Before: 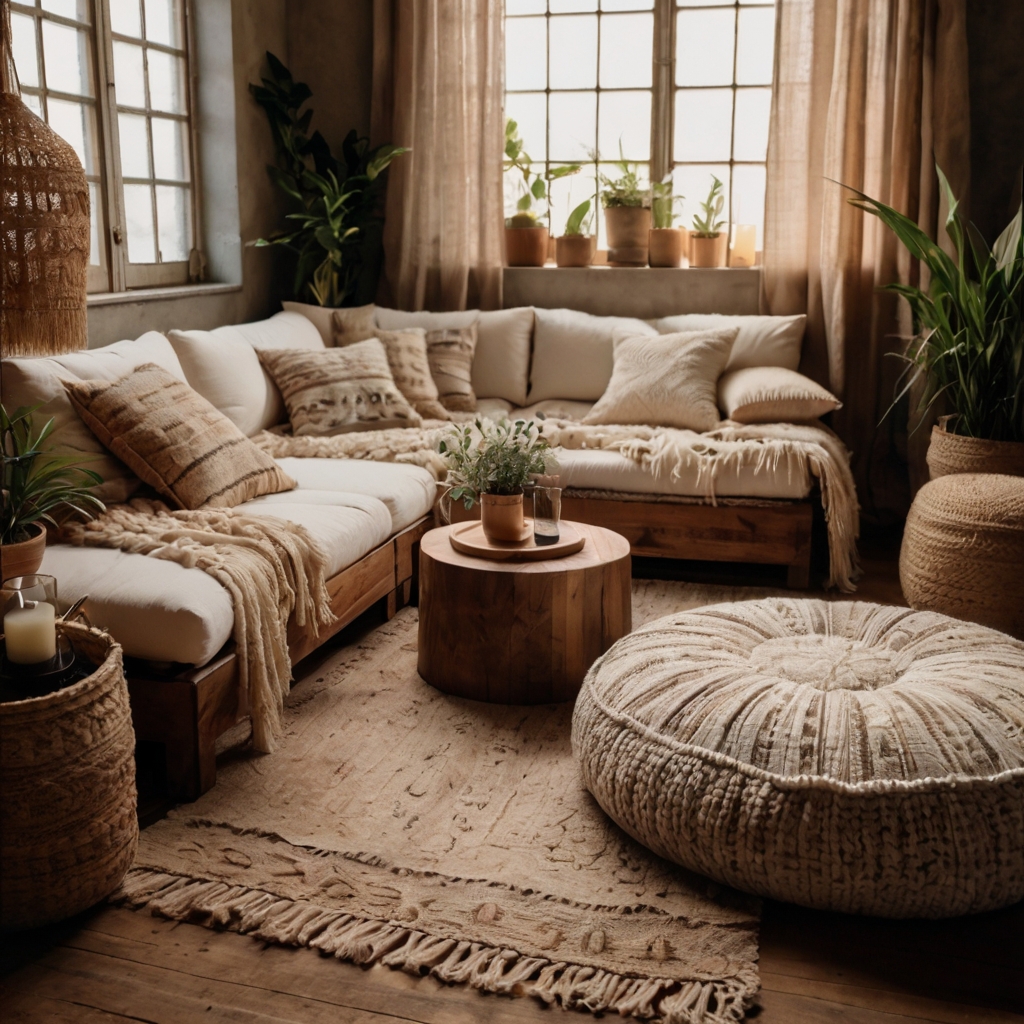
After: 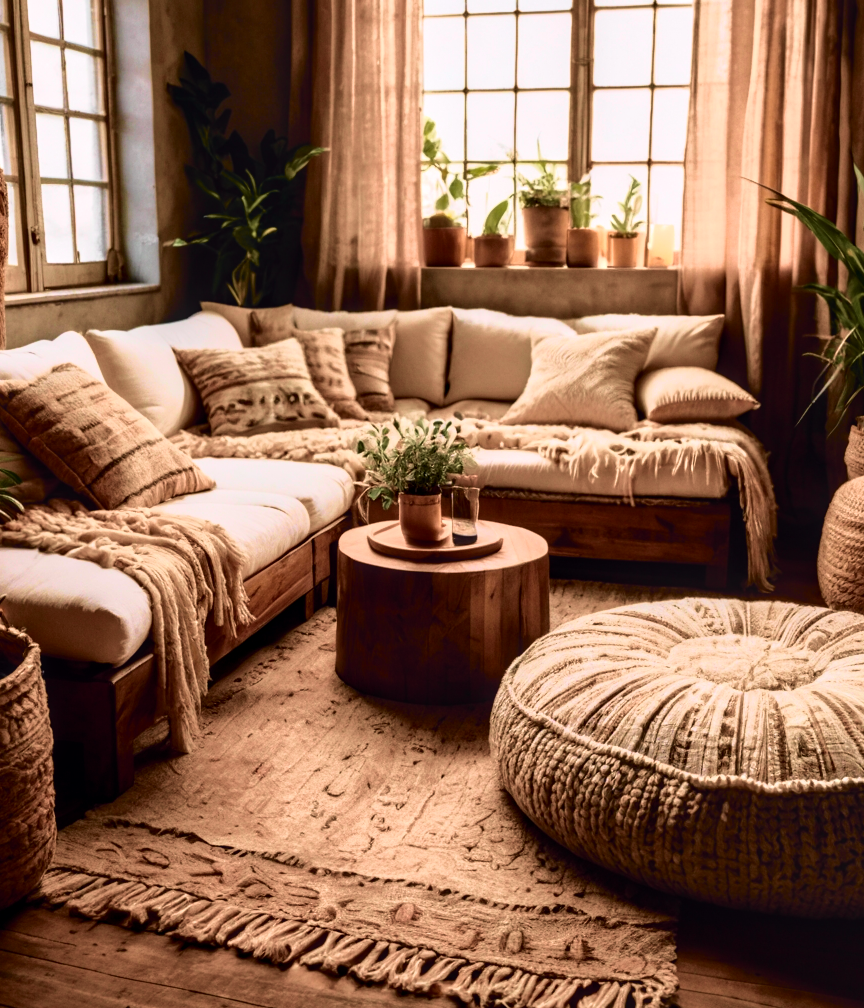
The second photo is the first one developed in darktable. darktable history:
crop: left 8.026%, right 7.374%
velvia: on, module defaults
tone equalizer: -8 EV -0.417 EV, -7 EV -0.389 EV, -6 EV -0.333 EV, -5 EV -0.222 EV, -3 EV 0.222 EV, -2 EV 0.333 EV, -1 EV 0.389 EV, +0 EV 0.417 EV, edges refinement/feathering 500, mask exposure compensation -1.57 EV, preserve details no
local contrast: on, module defaults
color contrast: green-magenta contrast 0.81
color balance rgb: perceptual saturation grading › global saturation 20%, global vibrance 20%
tone curve: curves: ch0 [(0, 0) (0.105, 0.068) (0.195, 0.162) (0.283, 0.283) (0.384, 0.404) (0.485, 0.531) (0.638, 0.681) (0.795, 0.879) (1, 0.977)]; ch1 [(0, 0) (0.161, 0.092) (0.35, 0.33) (0.379, 0.401) (0.456, 0.469) (0.498, 0.506) (0.521, 0.549) (0.58, 0.624) (0.635, 0.671) (1, 1)]; ch2 [(0, 0) (0.371, 0.362) (0.437, 0.437) (0.483, 0.484) (0.53, 0.515) (0.56, 0.58) (0.622, 0.606) (1, 1)], color space Lab, independent channels, preserve colors none
